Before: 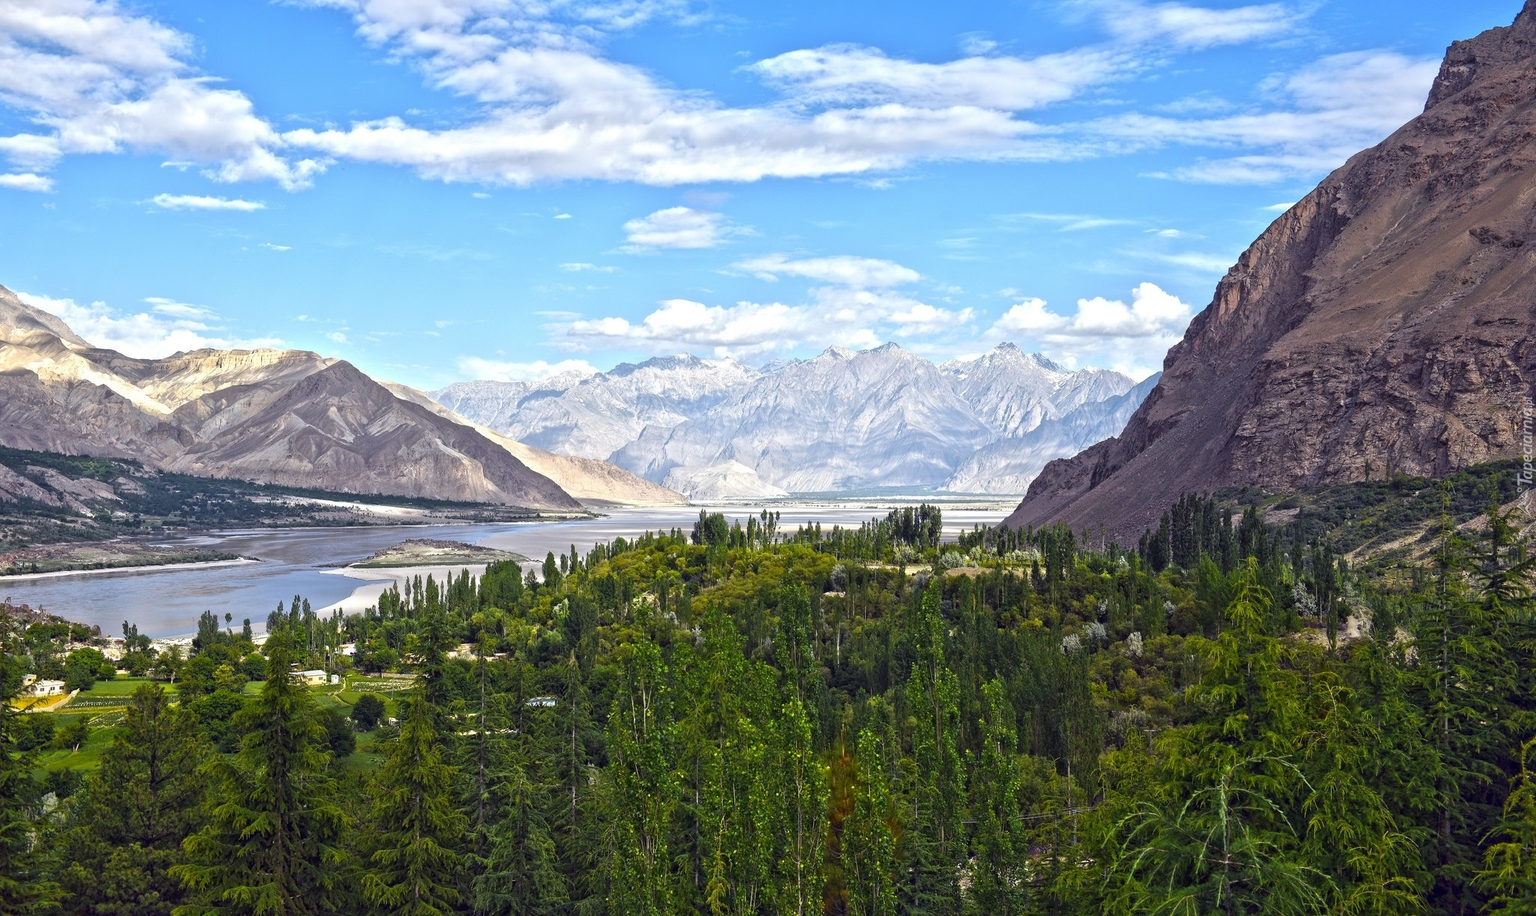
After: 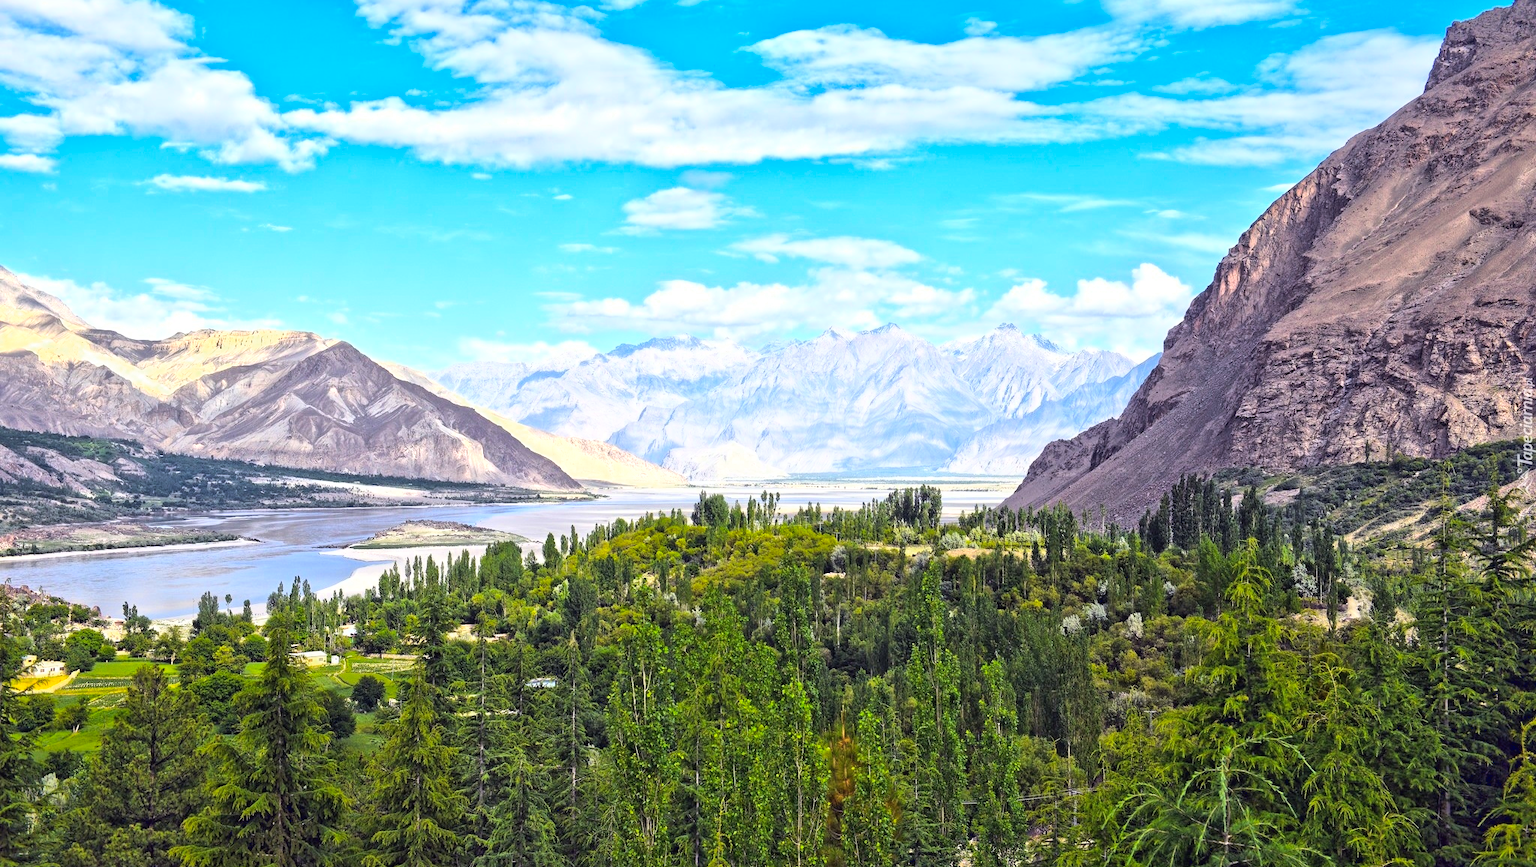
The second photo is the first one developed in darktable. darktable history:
crop and rotate: top 2.2%, bottom 3.15%
base curve: curves: ch0 [(0, 0.003) (0.001, 0.002) (0.006, 0.004) (0.02, 0.022) (0.048, 0.086) (0.094, 0.234) (0.162, 0.431) (0.258, 0.629) (0.385, 0.8) (0.548, 0.918) (0.751, 0.988) (1, 1)]
shadows and highlights: on, module defaults
color zones: curves: ch0 [(0, 0.465) (0.092, 0.596) (0.289, 0.464) (0.429, 0.453) (0.571, 0.464) (0.714, 0.455) (0.857, 0.462) (1, 0.465)]
